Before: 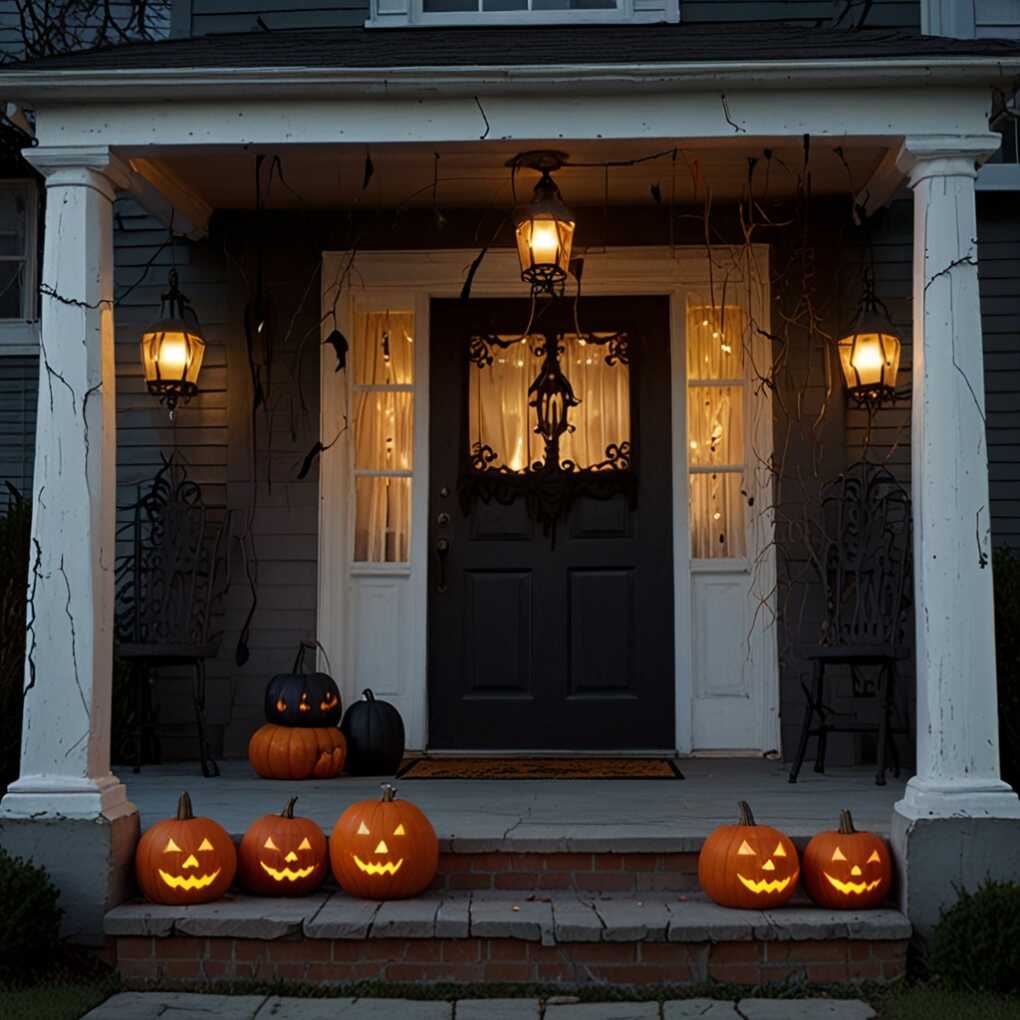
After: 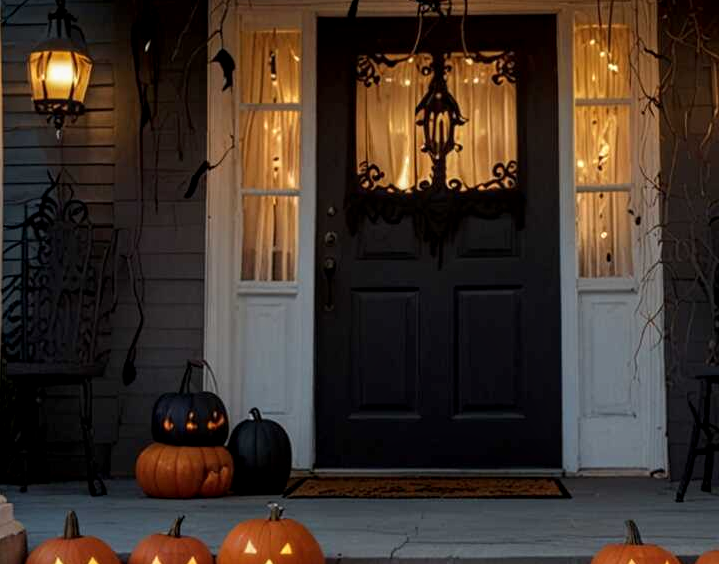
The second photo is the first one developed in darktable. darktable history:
crop: left 11.123%, top 27.61%, right 18.3%, bottom 17.034%
local contrast: on, module defaults
